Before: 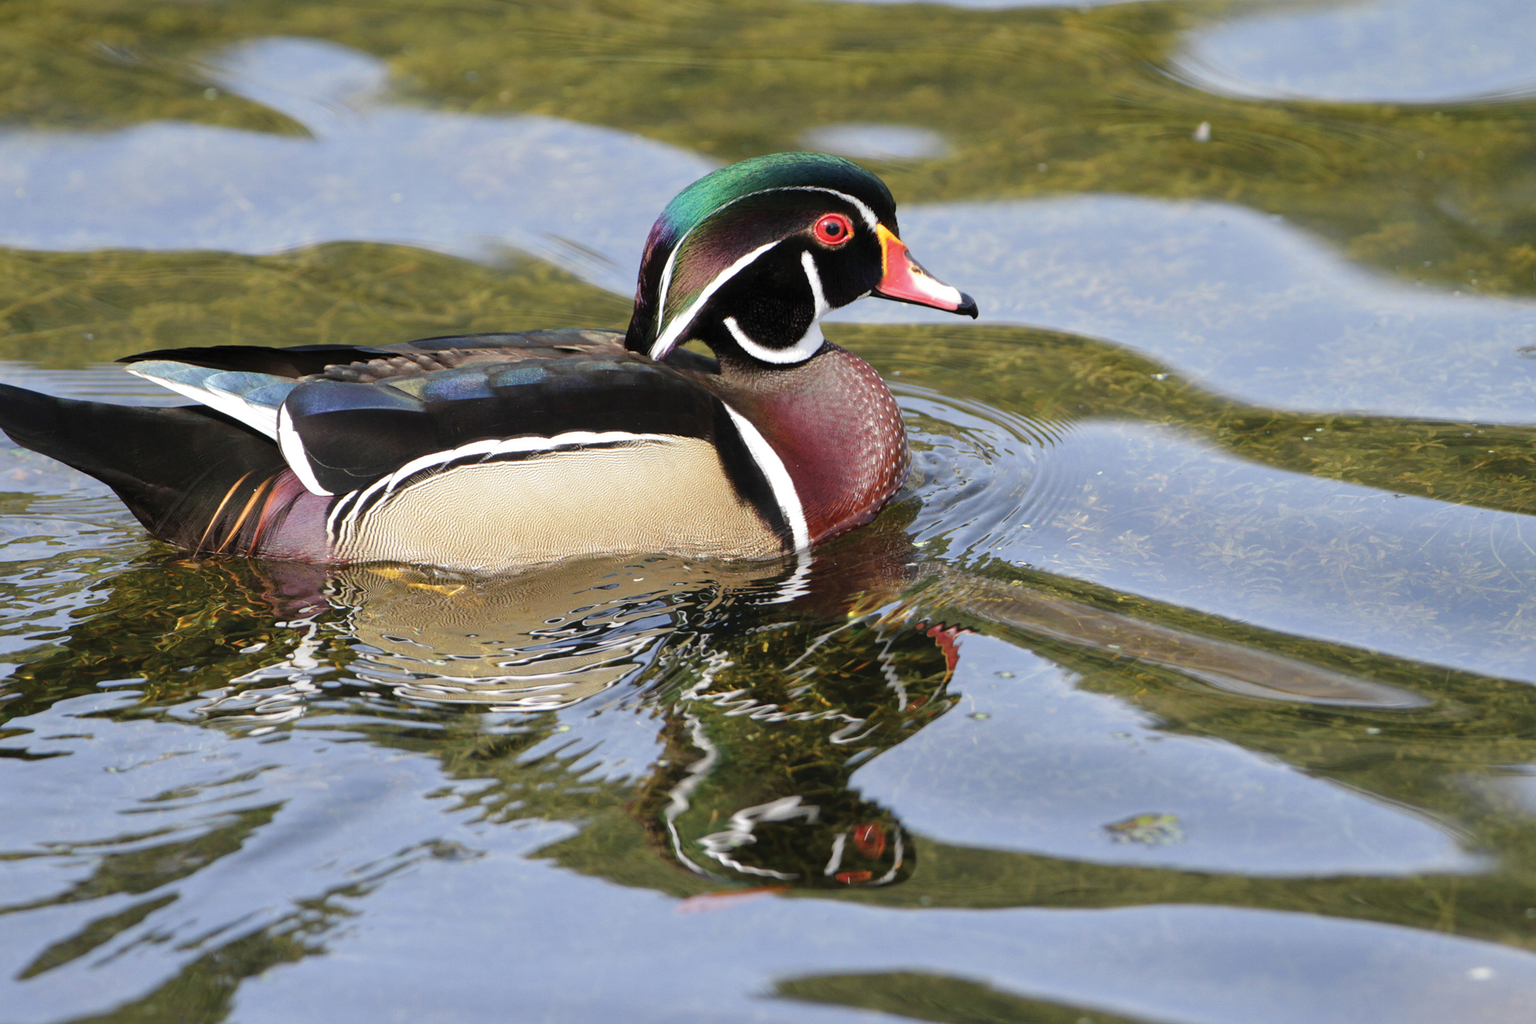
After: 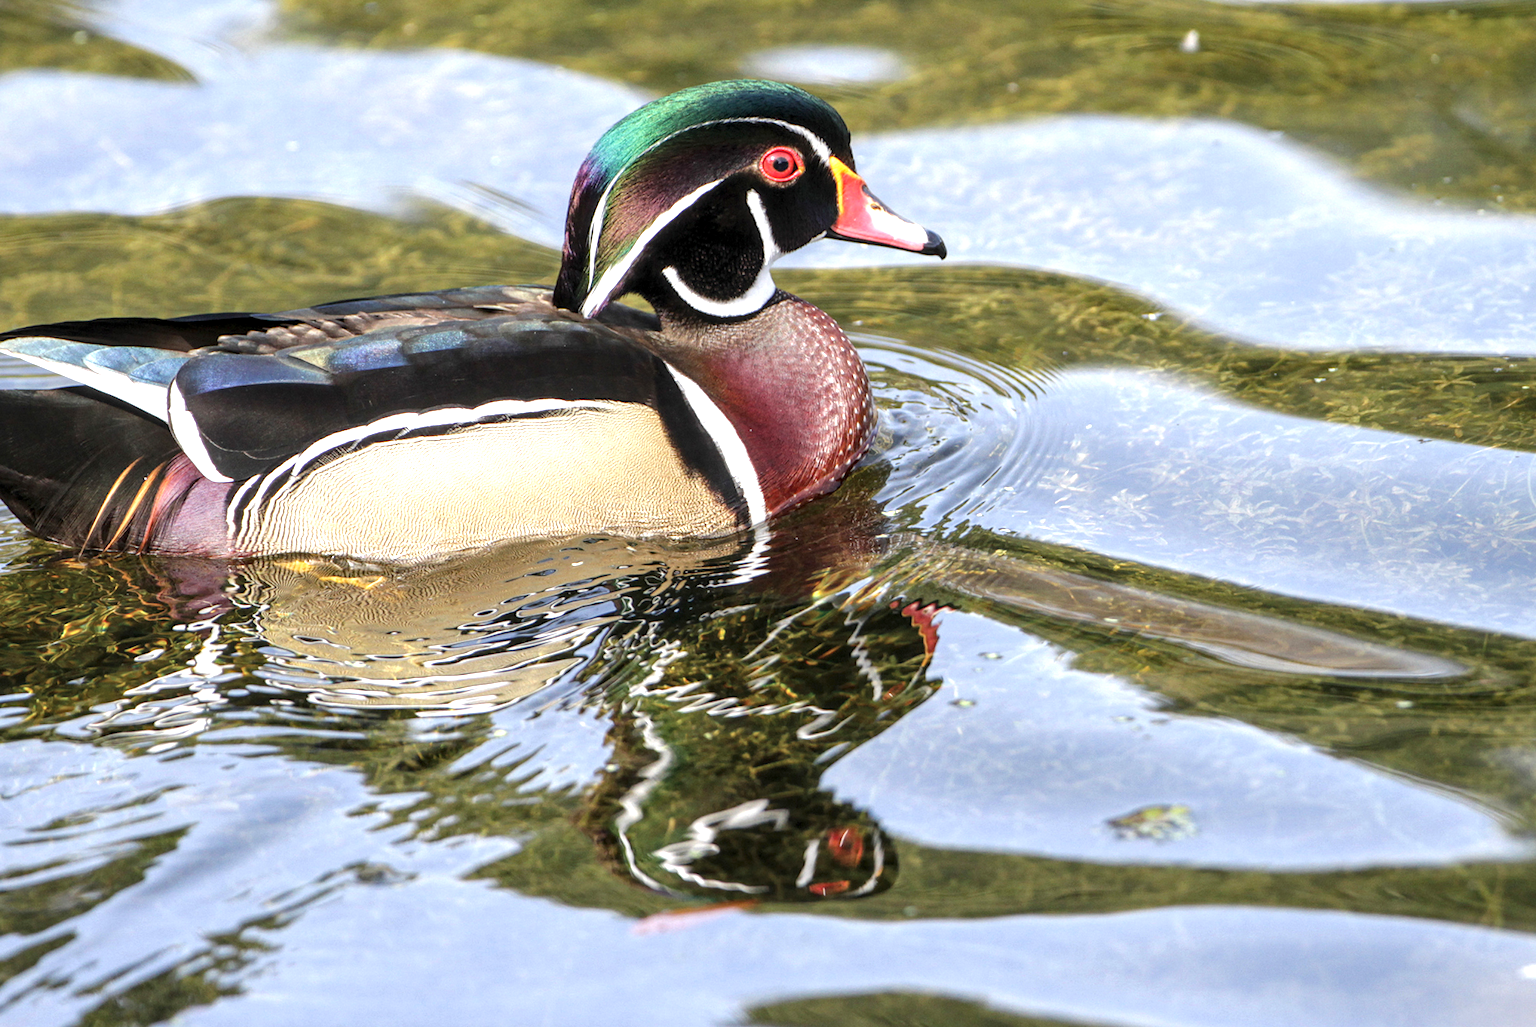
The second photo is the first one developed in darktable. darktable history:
crop and rotate: angle 1.99°, left 5.967%, top 5.719%
local contrast: detail 144%
exposure: black level correction 0, exposure 0.694 EV, compensate highlight preservation false
